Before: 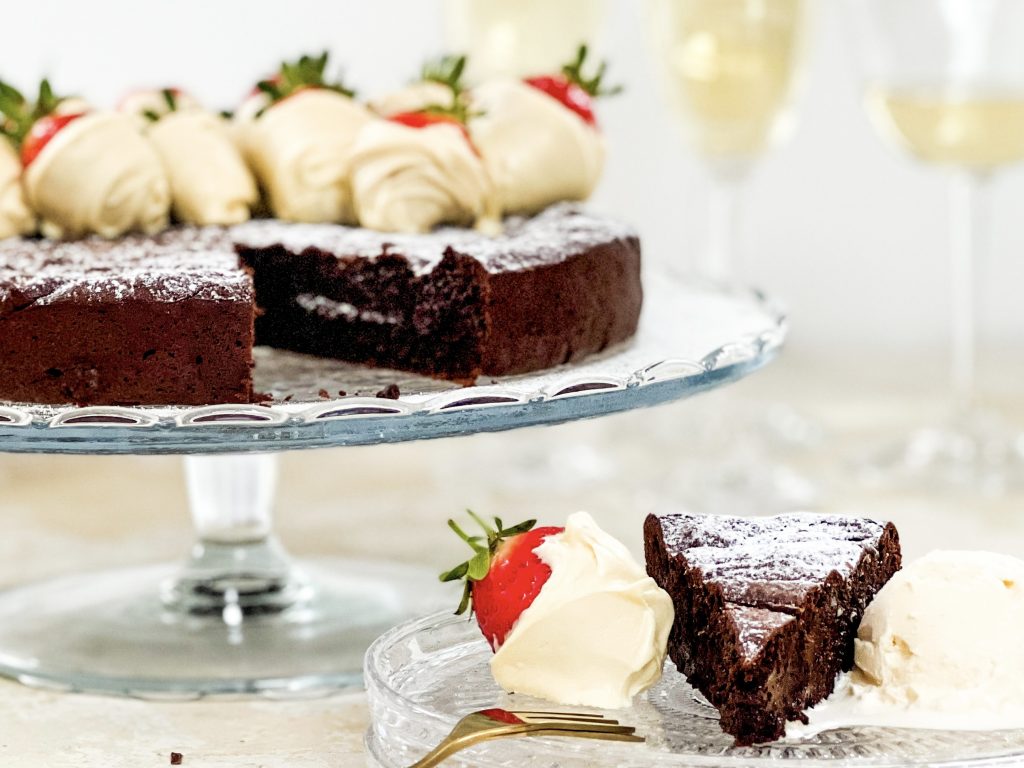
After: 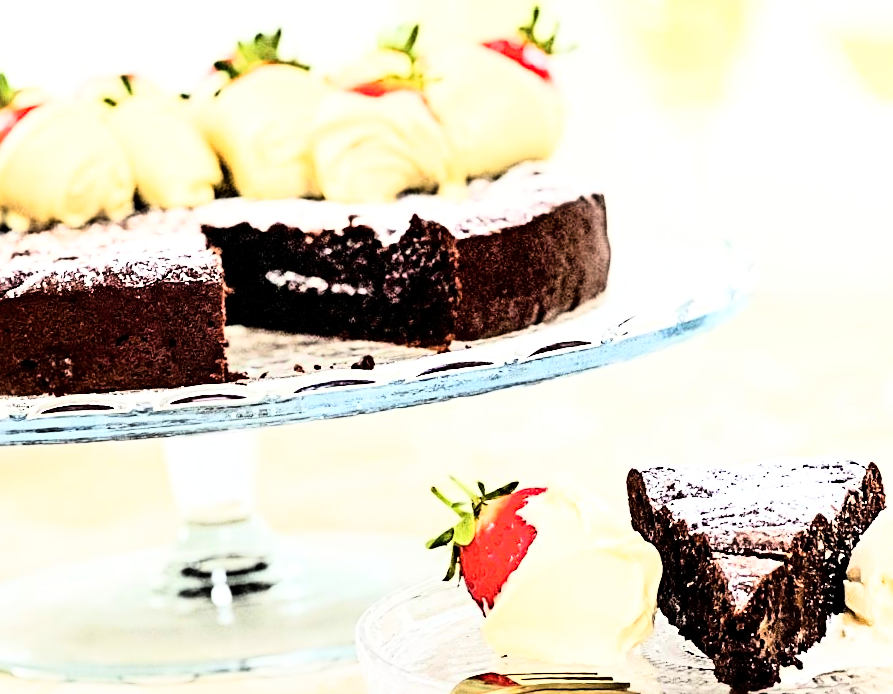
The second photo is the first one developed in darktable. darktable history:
rotate and perspective: rotation -3.52°, crop left 0.036, crop right 0.964, crop top 0.081, crop bottom 0.919
sharpen: radius 4
crop and rotate: left 1.088%, right 8.807%
vibrance: vibrance 10%
graduated density: rotation -180°, offset 27.42
exposure: black level correction 0.001, exposure 0.5 EV, compensate exposure bias true, compensate highlight preservation false
rgb levels: preserve colors max RGB
rgb curve: curves: ch0 [(0, 0) (0.21, 0.15) (0.24, 0.21) (0.5, 0.75) (0.75, 0.96) (0.89, 0.99) (1, 1)]; ch1 [(0, 0.02) (0.21, 0.13) (0.25, 0.2) (0.5, 0.67) (0.75, 0.9) (0.89, 0.97) (1, 1)]; ch2 [(0, 0.02) (0.21, 0.13) (0.25, 0.2) (0.5, 0.67) (0.75, 0.9) (0.89, 0.97) (1, 1)], compensate middle gray true
